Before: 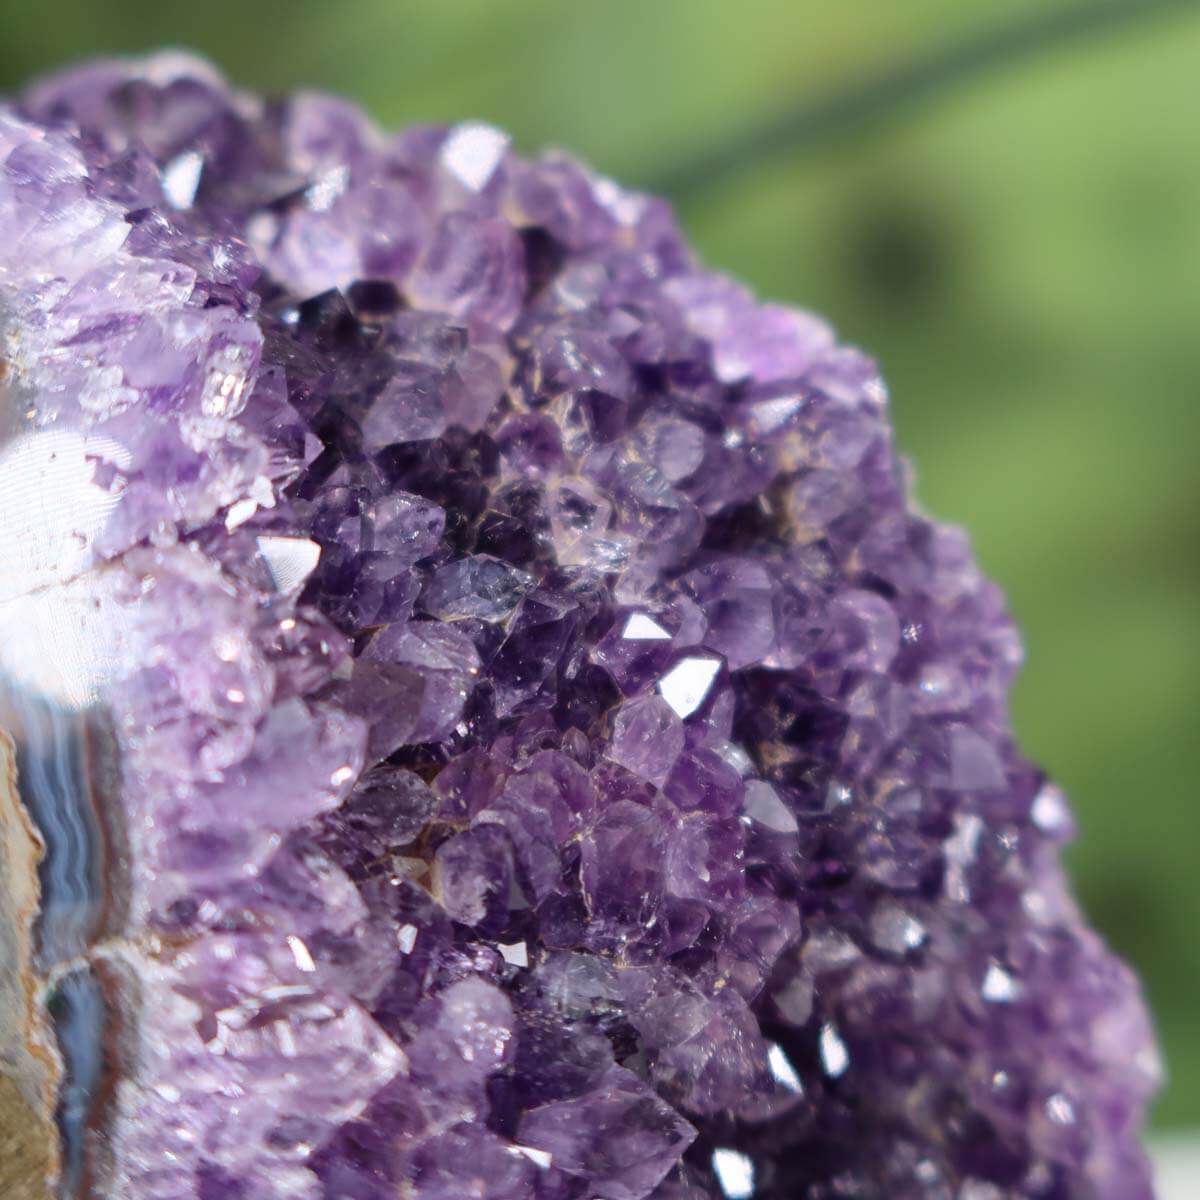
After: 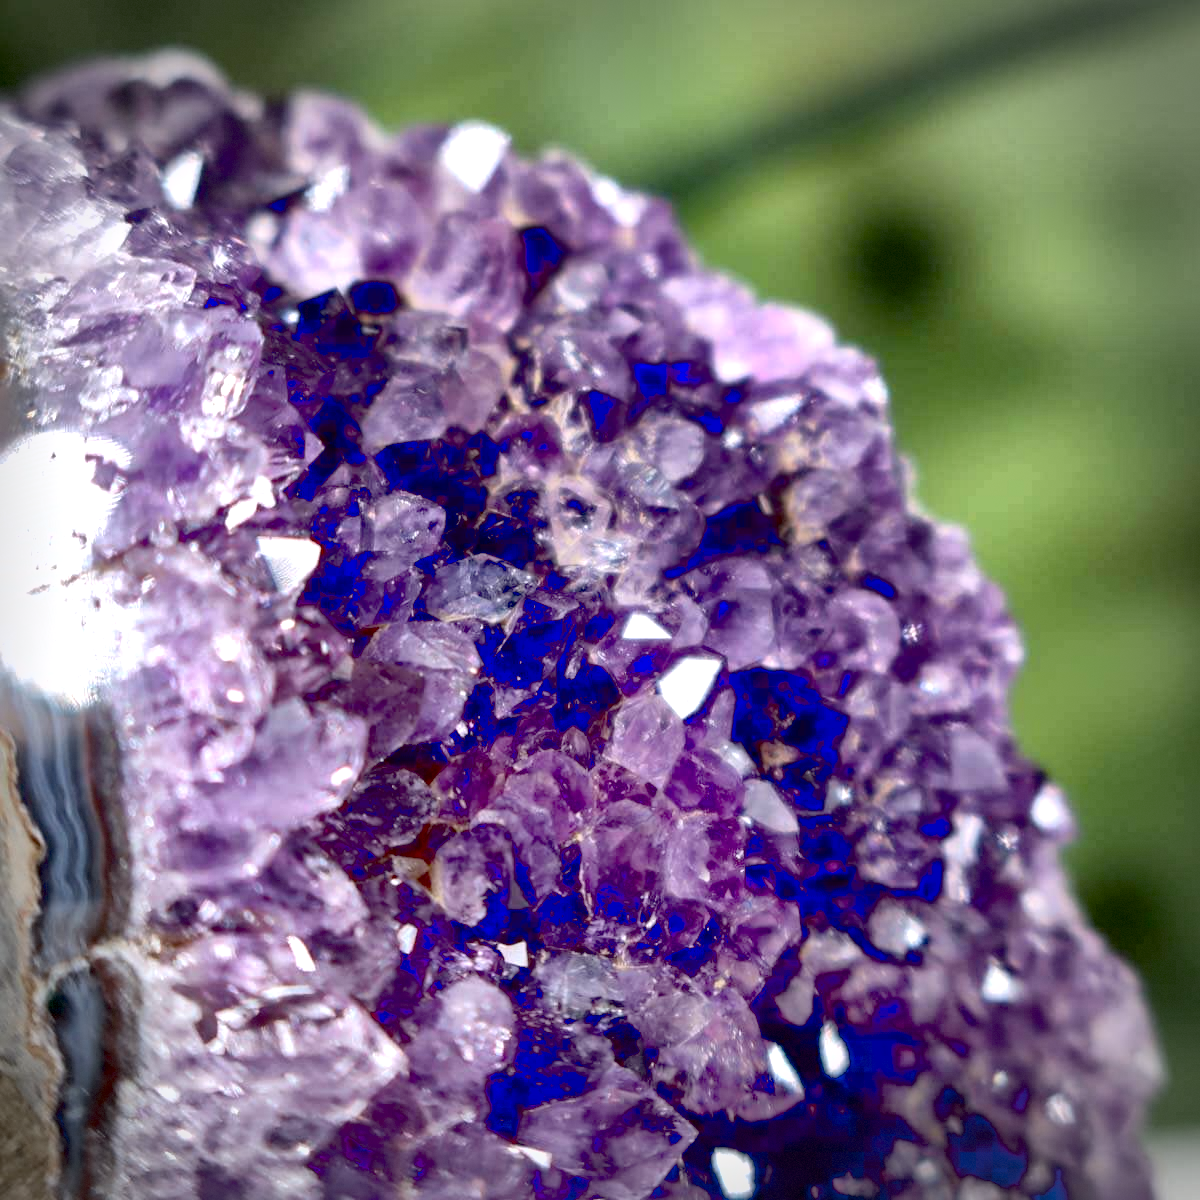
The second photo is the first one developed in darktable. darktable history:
local contrast: mode bilateral grid, contrast 69, coarseness 74, detail 180%, midtone range 0.2
exposure: black level correction 0.032, exposure 0.31 EV, compensate highlight preservation false
vignetting: fall-off start 67.43%, fall-off radius 66.83%, automatic ratio true, dithering 8-bit output
shadows and highlights: on, module defaults
